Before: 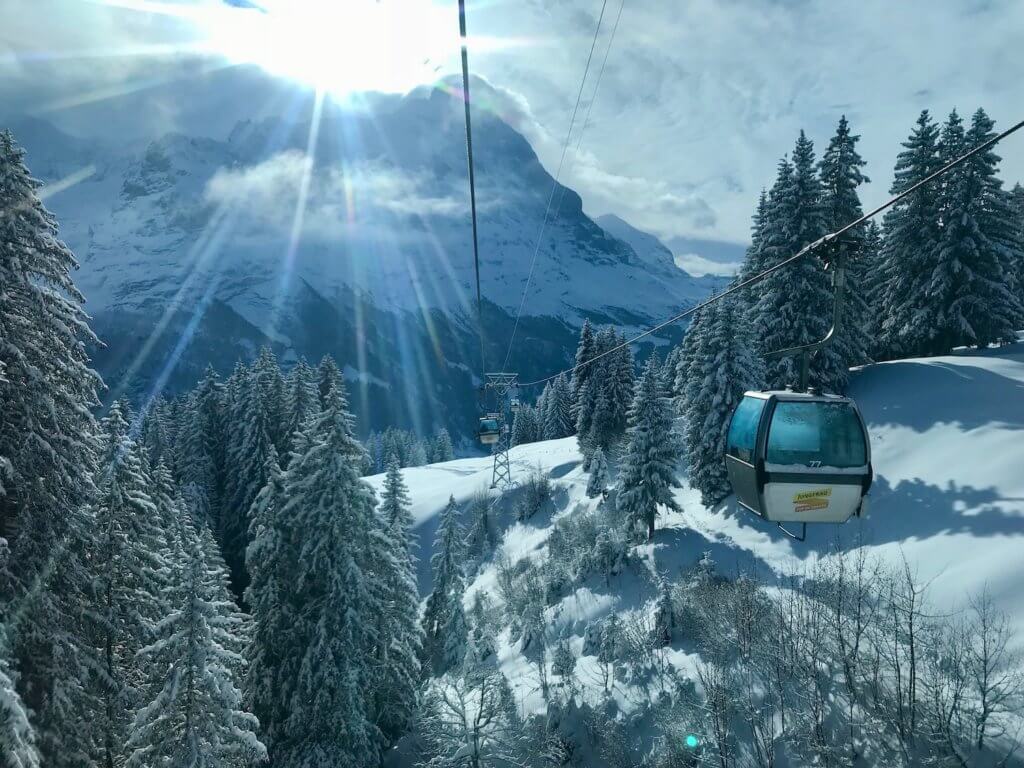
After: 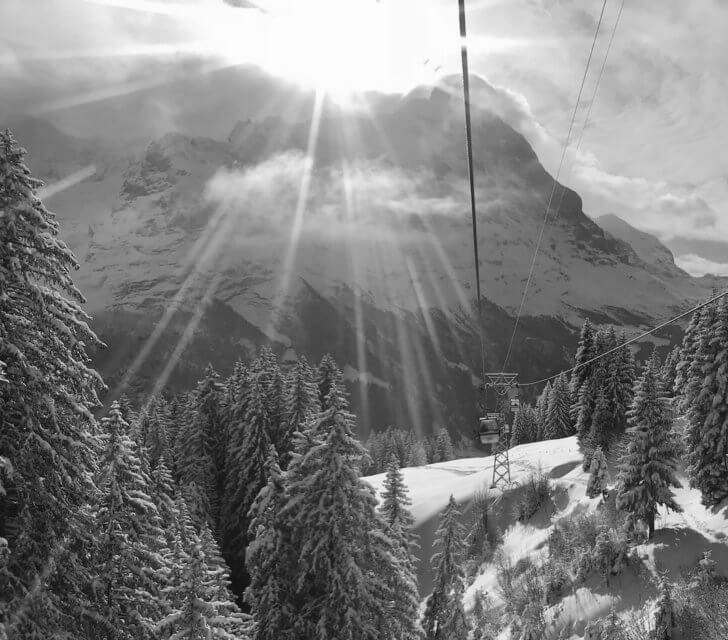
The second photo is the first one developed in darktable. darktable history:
contrast brightness saturation: contrast 0.04, saturation 0.16
exposure: compensate highlight preservation false
crop: right 28.885%, bottom 16.626%
monochrome: on, module defaults
